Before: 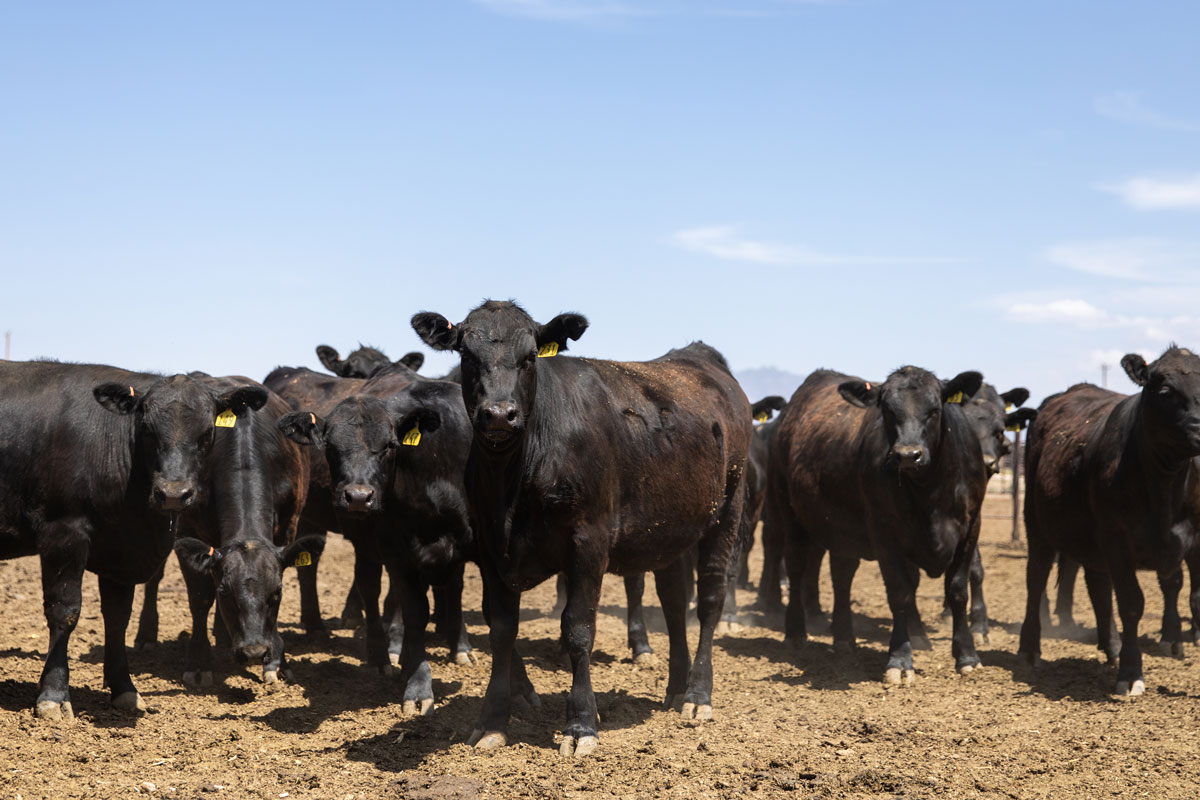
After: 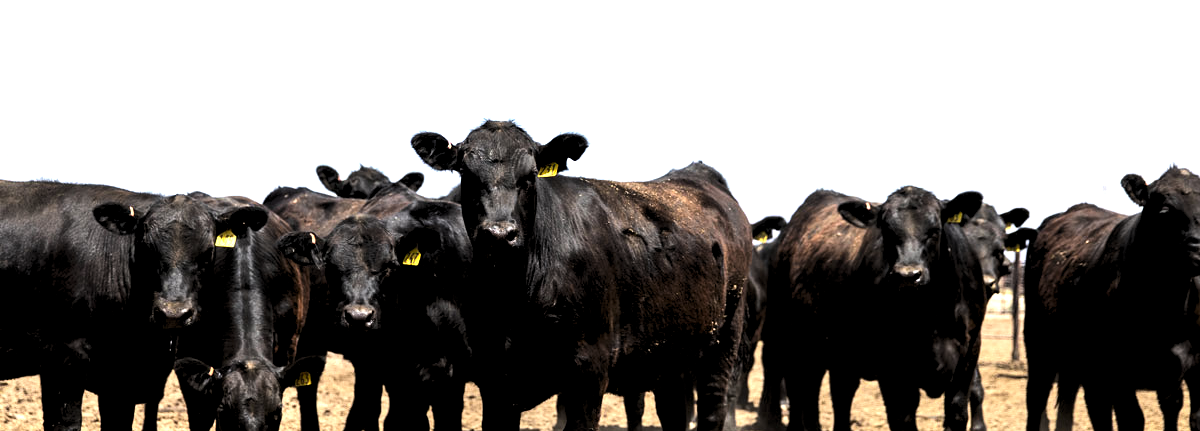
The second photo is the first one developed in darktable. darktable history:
levels: levels [0.062, 0.494, 0.925]
tone equalizer: -8 EV -0.774 EV, -7 EV -0.687 EV, -6 EV -0.576 EV, -5 EV -0.42 EV, -3 EV 0.37 EV, -2 EV 0.6 EV, -1 EV 0.682 EV, +0 EV 0.757 EV, edges refinement/feathering 500, mask exposure compensation -1.57 EV, preserve details no
exposure: black level correction 0.008, exposure 0.094 EV, compensate highlight preservation false
crop and rotate: top 22.587%, bottom 23.498%
